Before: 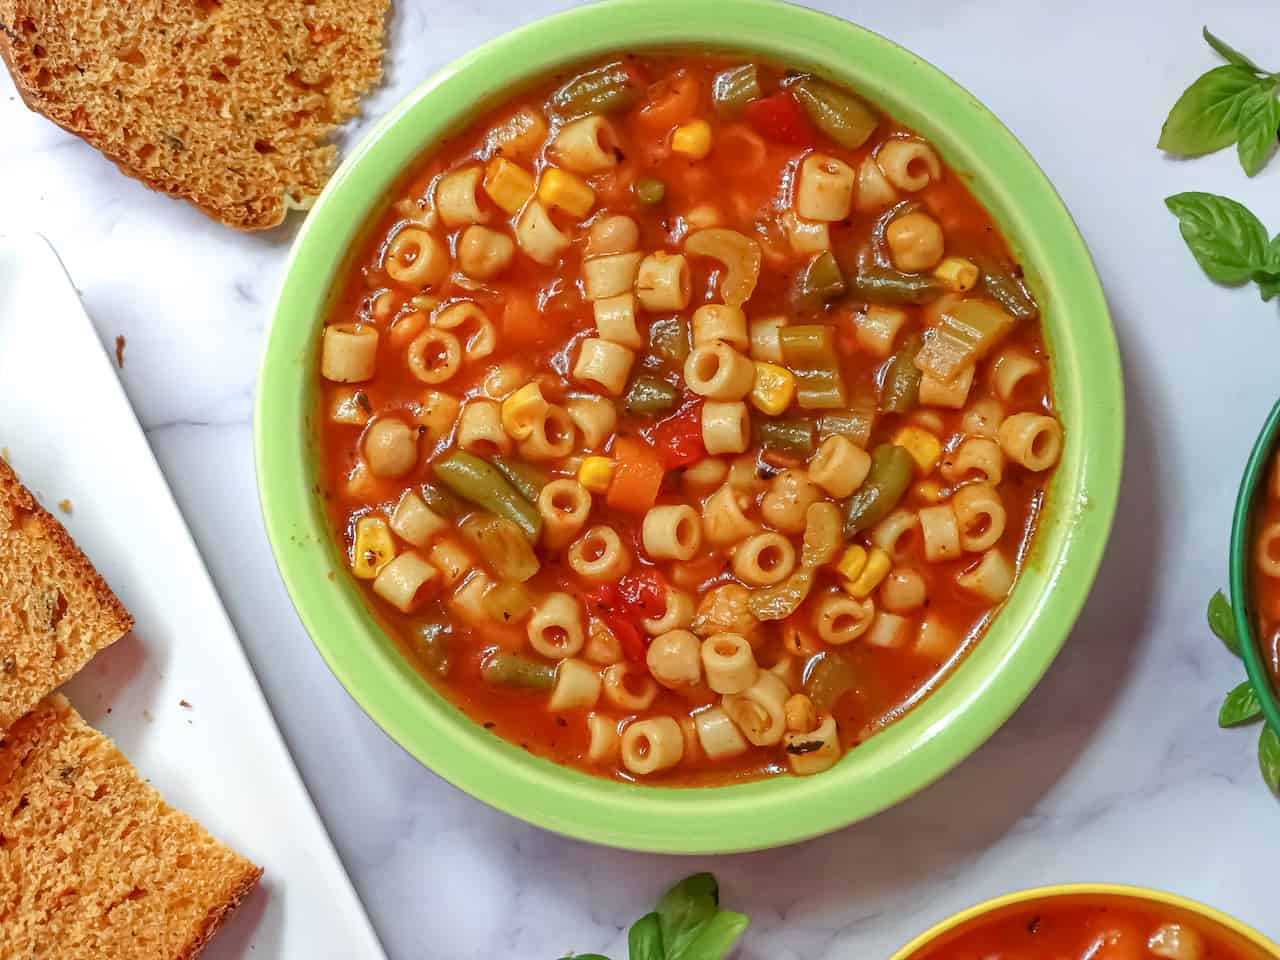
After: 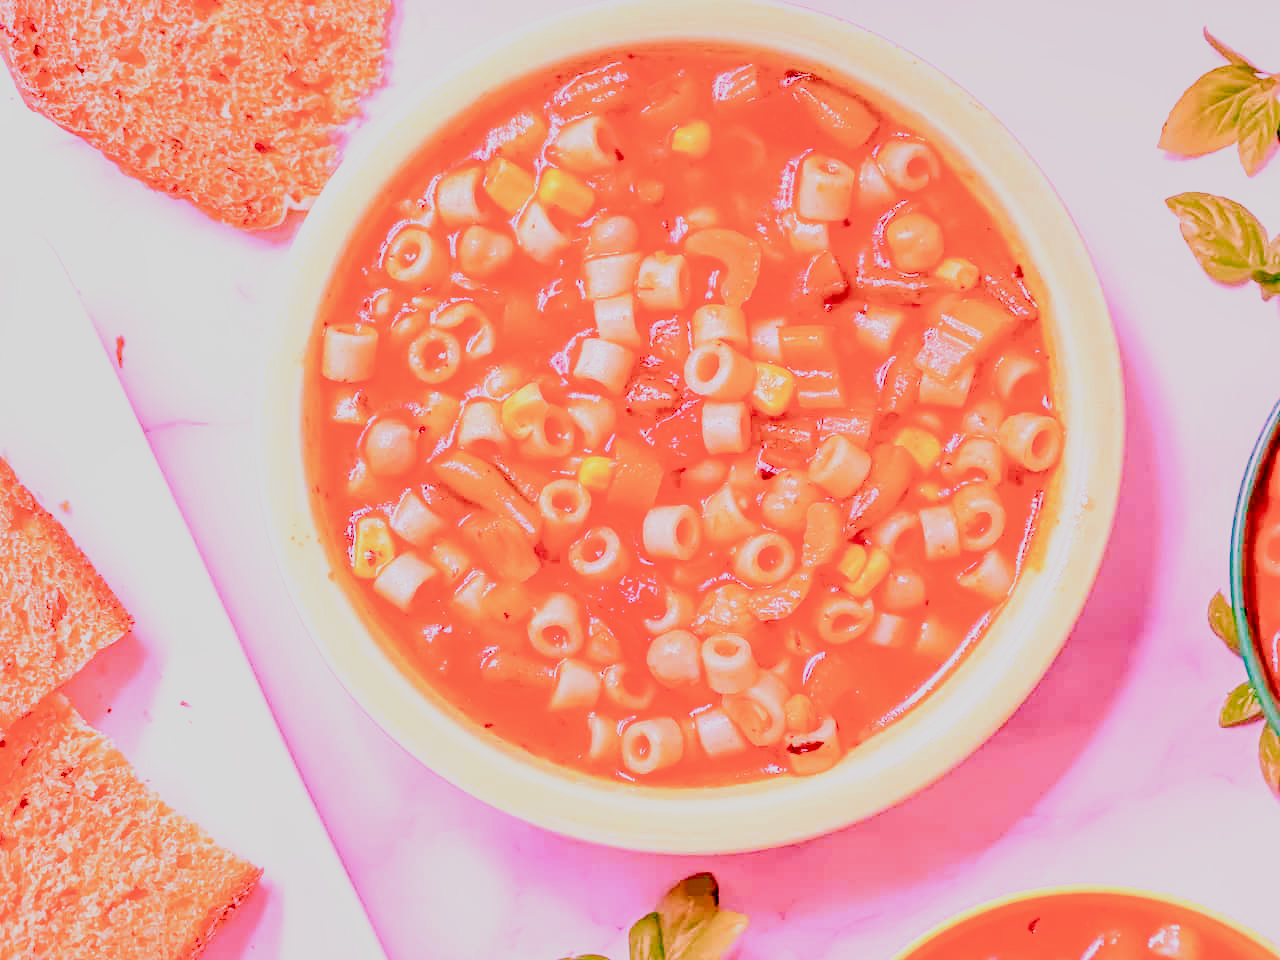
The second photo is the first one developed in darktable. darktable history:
local contrast: on, module defaults
raw chromatic aberrations: on, module defaults
color balance rgb: perceptual saturation grading › global saturation 25%, perceptual brilliance grading › mid-tones 10%, perceptual brilliance grading › shadows 15%, global vibrance 20%
exposure: black level correction 0.001, exposure 0.5 EV, compensate exposure bias true, compensate highlight preservation false
filmic rgb: black relative exposure -7.65 EV, white relative exposure 4.56 EV, hardness 3.61
highlight reconstruction: method reconstruct color, iterations 1, diameter of reconstruction 64 px
hot pixels: on, module defaults
lens correction: scale 1.01, crop 1, focal 85, aperture 2.8, distance 10.02, camera "Canon EOS RP", lens "Canon RF 85mm F2 MACRO IS STM"
raw denoise: x [[0, 0.25, 0.5, 0.75, 1] ×4]
tone equalizer "mask blending: all purposes": on, module defaults
white balance: red 2.107, blue 1.593
base curve: curves: ch0 [(0, 0) (0.032, 0.037) (0.105, 0.228) (0.435, 0.76) (0.856, 0.983) (1, 1)], preserve colors none | blend: blend mode average, opacity 20%; mask: uniform (no mask)
contrast brightness saturation: brightness -1, saturation 1 | blend: blend mode average, opacity 20%; mask: uniform (no mask)
filmic: grey point source 9, black point source -8.55, white point source 3.45, grey point target 18, white point target 100, output power 2.2, latitude stops 3.5, contrast 1.62, saturation 60, global saturation 70, balance -12, preserve color 1 | blend: blend mode average, opacity 100%; mask: uniform (no mask)
levels: levels [0, 0.478, 1] | blend: blend mode average, opacity 50%; mask: uniform (no mask)
sharpen: radius 4 | blend: blend mode average, opacity 50%; mask: uniform (no mask)
tone curve: curves: ch0 [(0, 0) (0.004, 0.002) (0.02, 0.013) (0.218, 0.218) (0.664, 0.718) (0.832, 0.873) (1, 1)], preserve colors none | blend: blend mode average, opacity 100%; mask: uniform (no mask)
